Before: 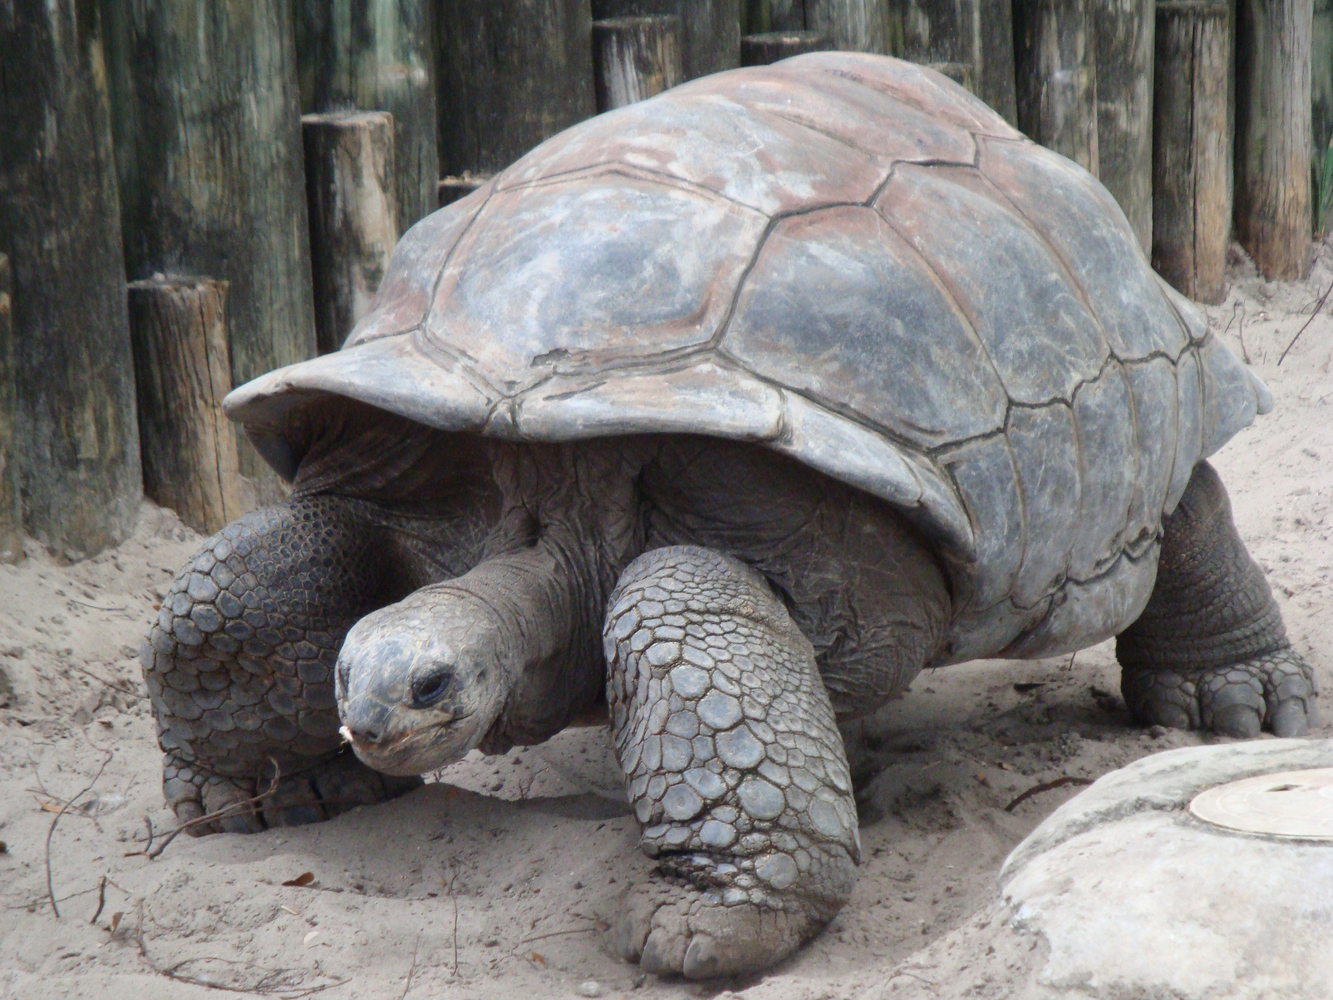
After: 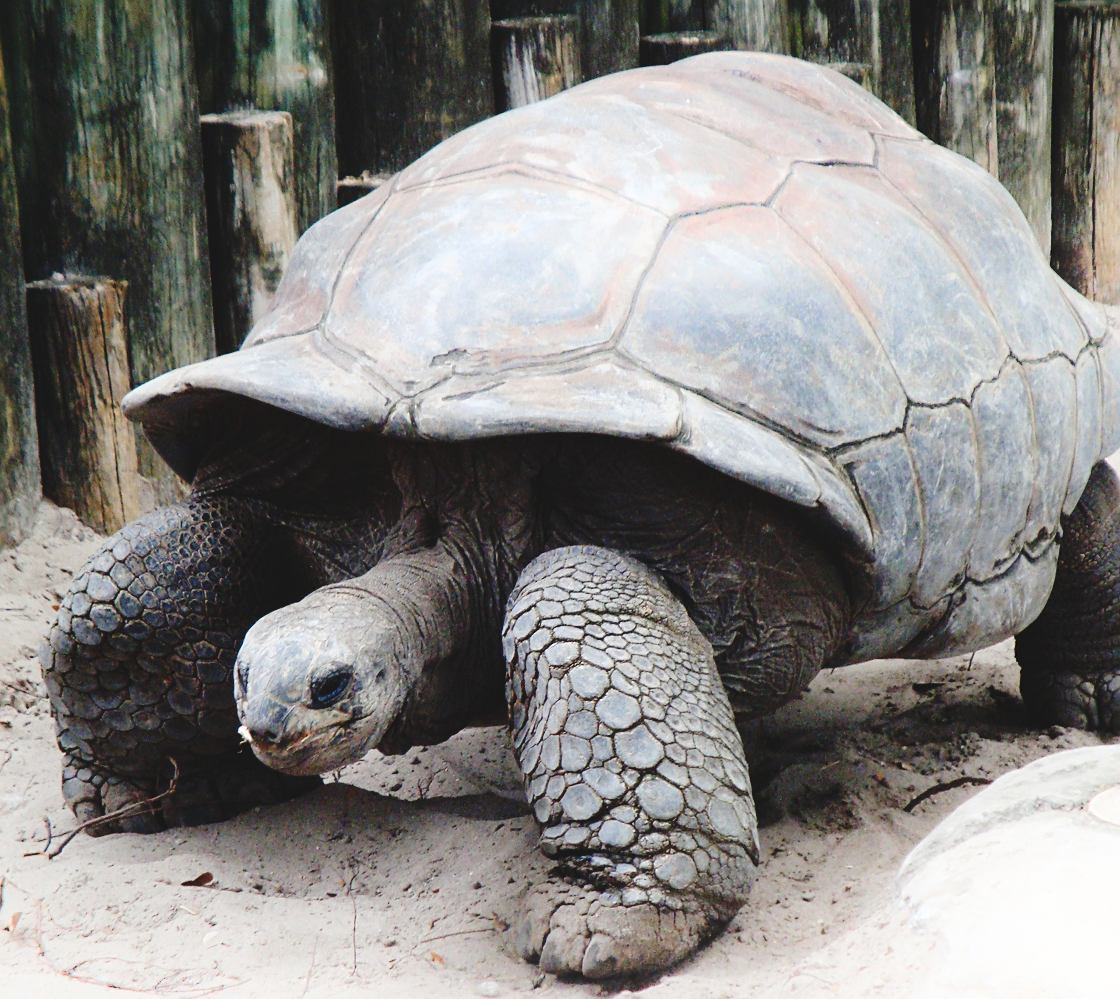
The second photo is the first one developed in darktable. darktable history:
tone curve: curves: ch0 [(0, 0) (0.003, 0.084) (0.011, 0.084) (0.025, 0.084) (0.044, 0.084) (0.069, 0.085) (0.1, 0.09) (0.136, 0.1) (0.177, 0.119) (0.224, 0.144) (0.277, 0.205) (0.335, 0.298) (0.399, 0.417) (0.468, 0.525) (0.543, 0.631) (0.623, 0.72) (0.709, 0.8) (0.801, 0.867) (0.898, 0.934) (1, 1)], preserve colors none
shadows and highlights: shadows -21.3, highlights 100, soften with gaussian
crop: left 7.598%, right 7.873%
sharpen: on, module defaults
